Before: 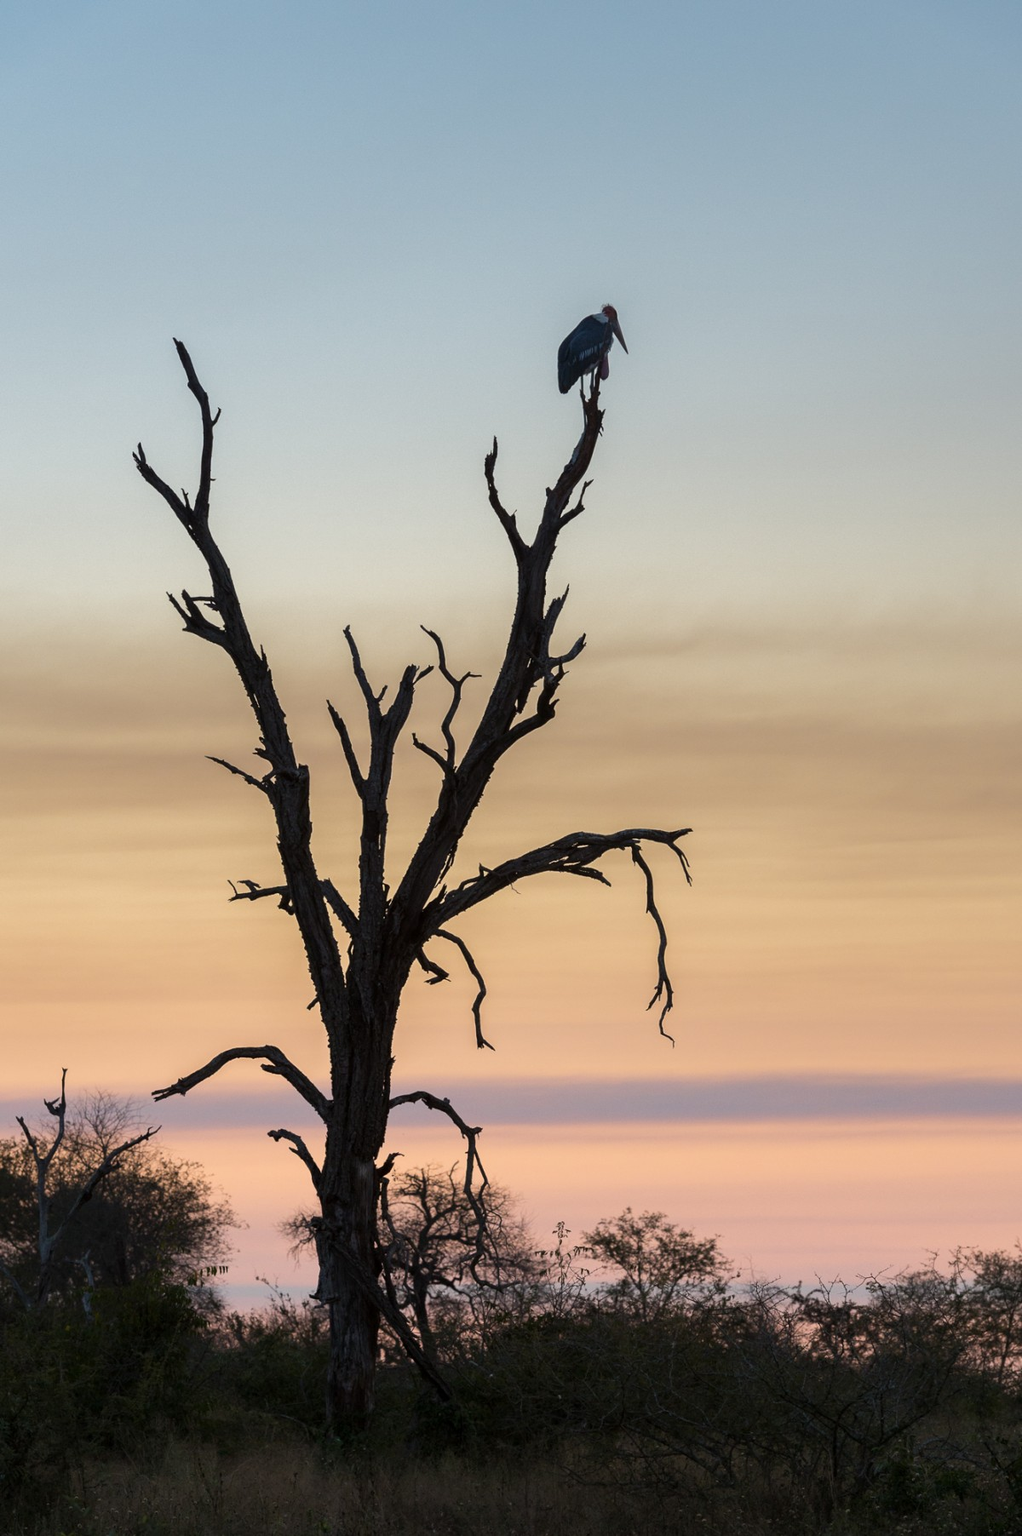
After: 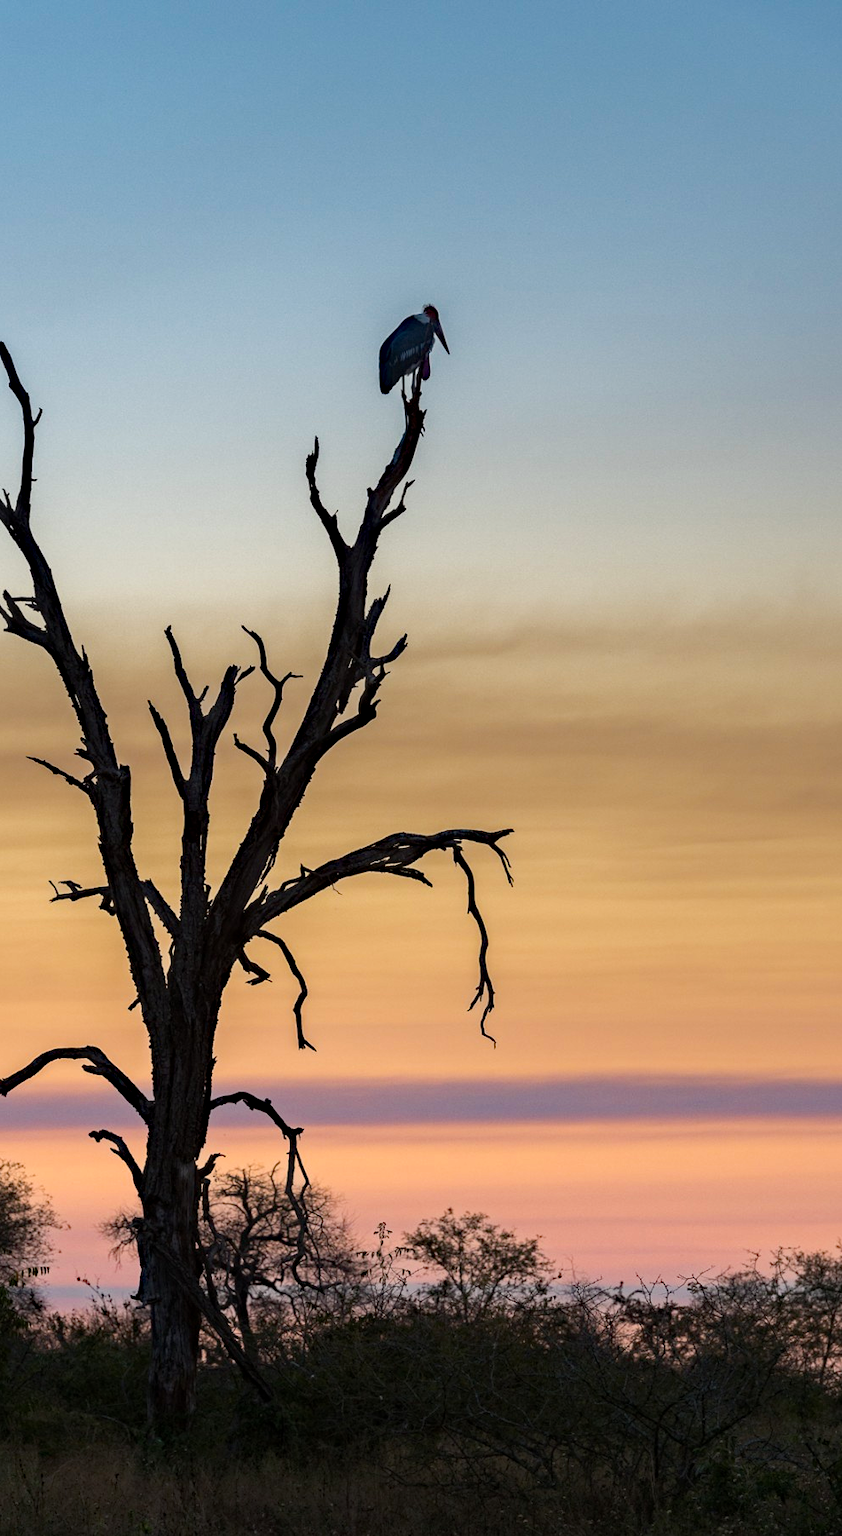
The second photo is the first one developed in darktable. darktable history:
crop: left 17.582%, bottom 0.031%
haze removal: strength 0.5, distance 0.43, compatibility mode true, adaptive false
